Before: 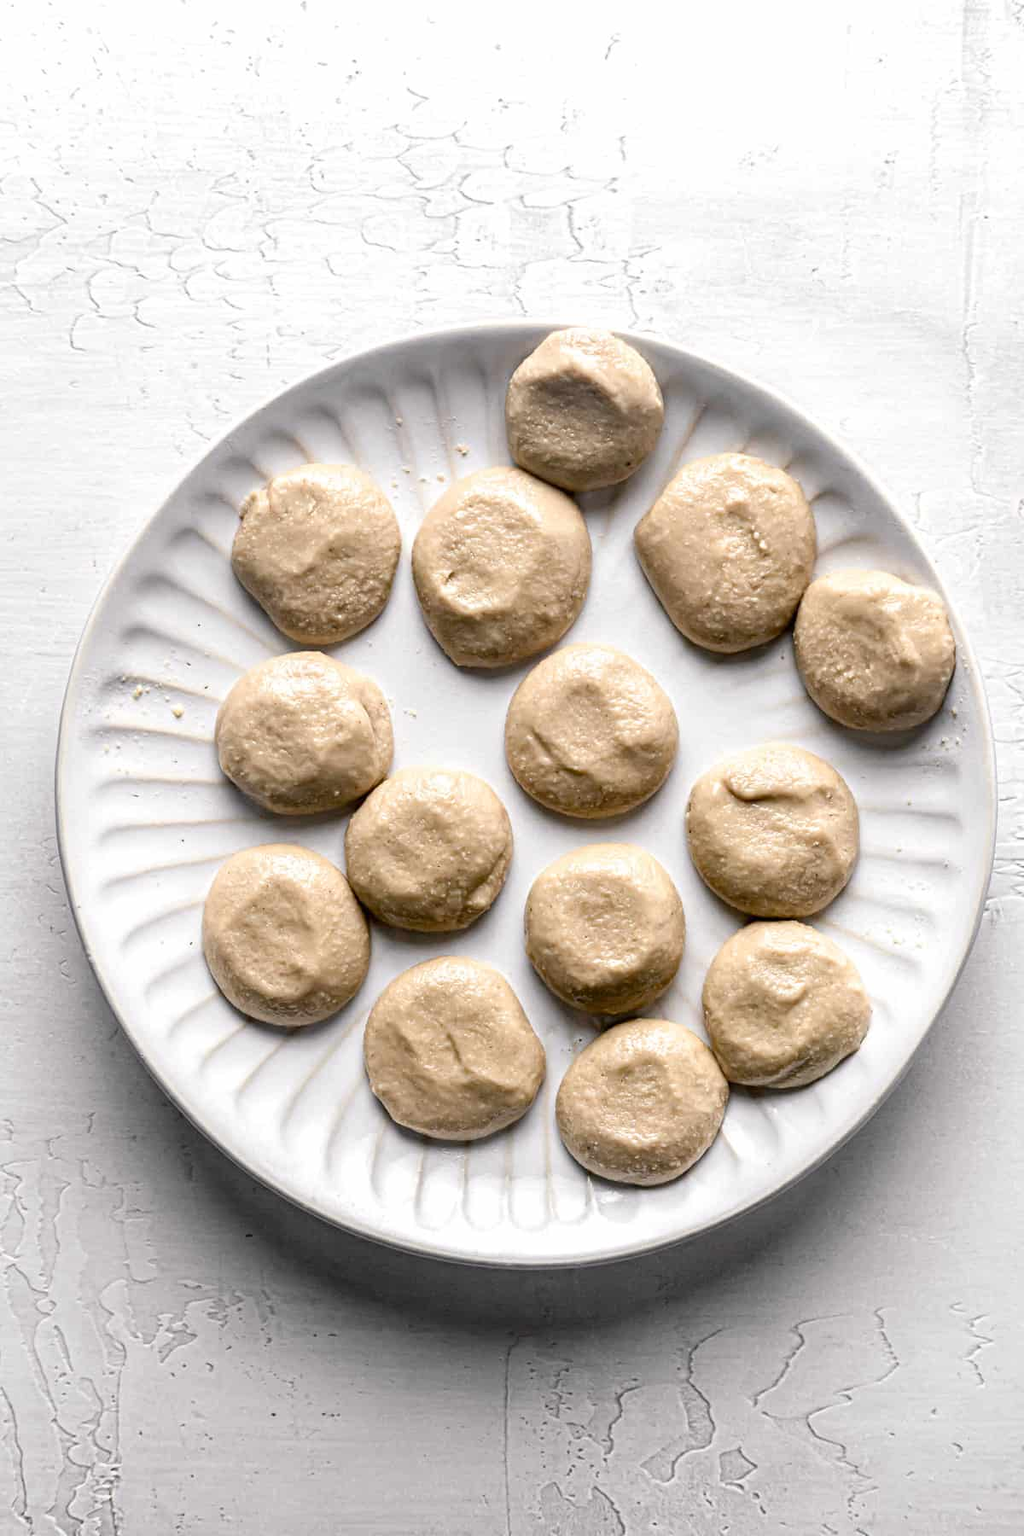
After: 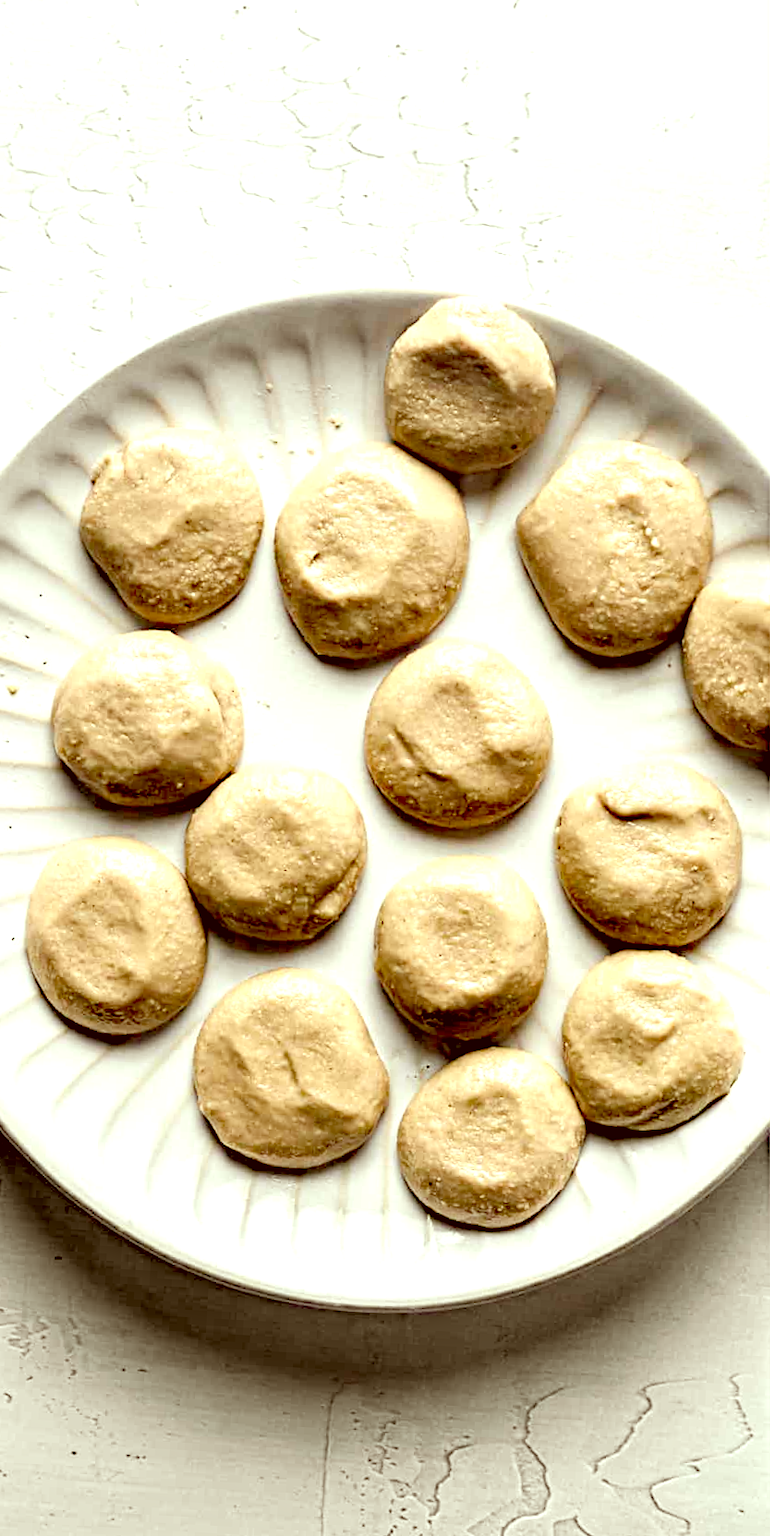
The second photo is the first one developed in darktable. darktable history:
color correction: highlights a* -6.16, highlights b* 9.58, shadows a* 10.55, shadows b* 23.39
crop and rotate: angle -3.17°, left 13.913%, top 0.022%, right 10.841%, bottom 0.042%
base curve: fusion 1, preserve colors none
